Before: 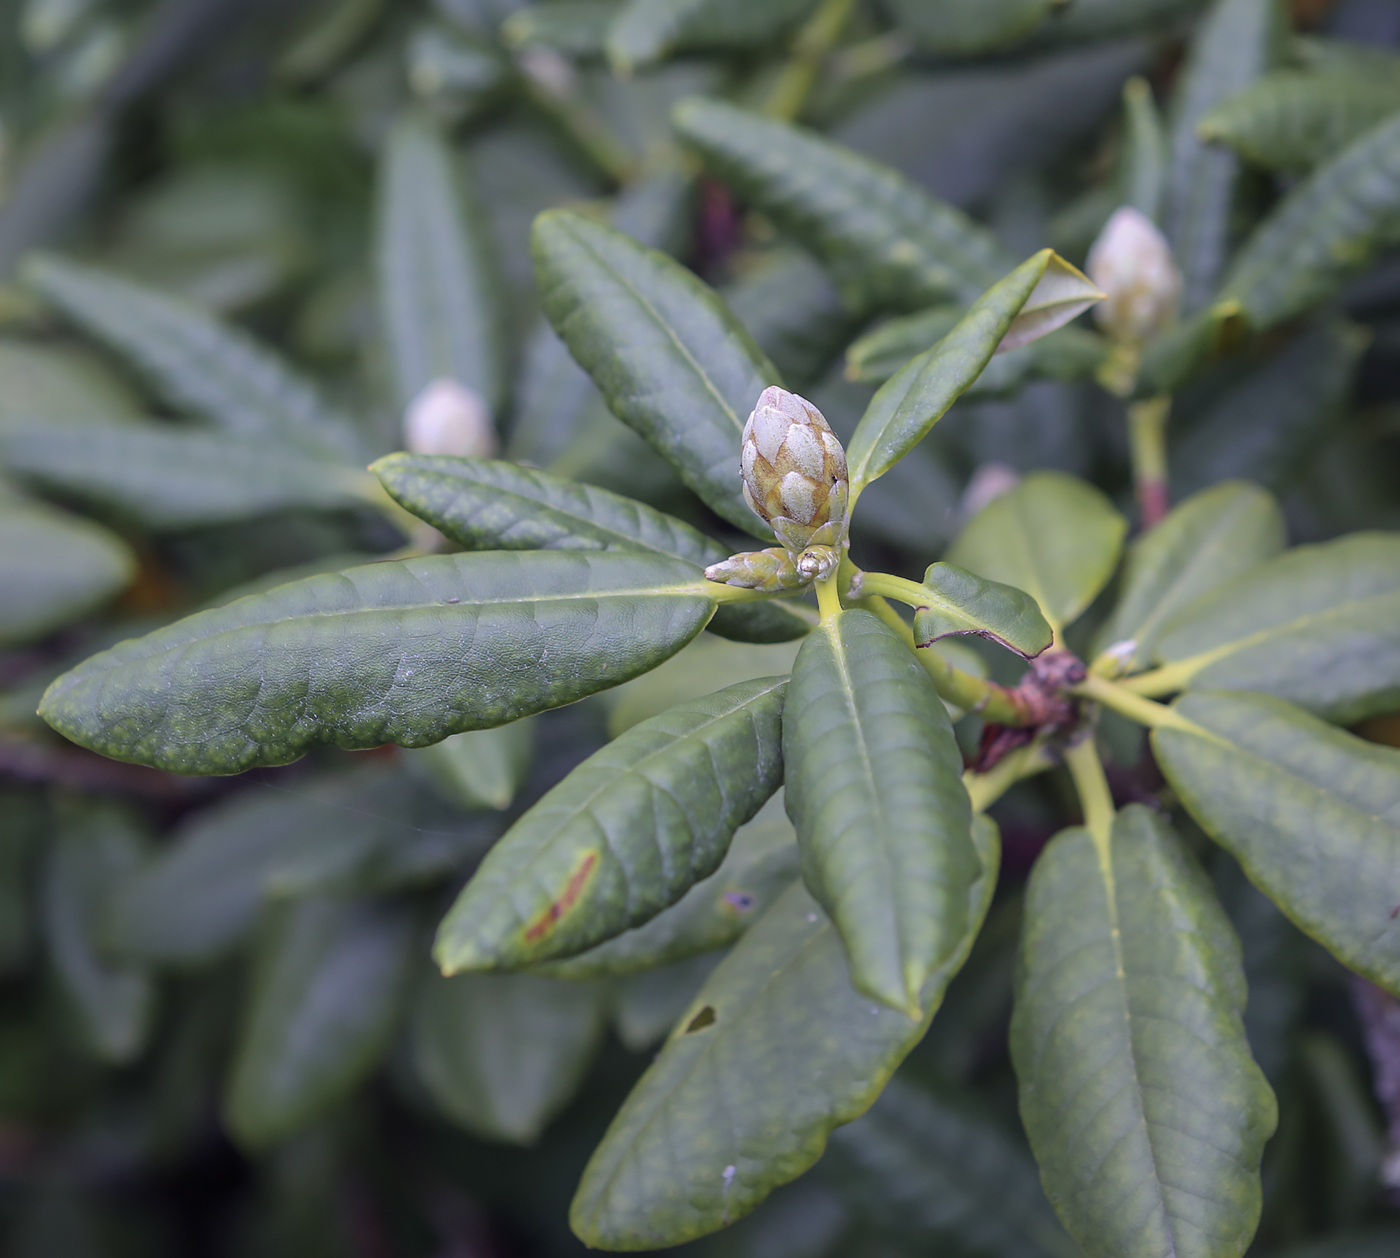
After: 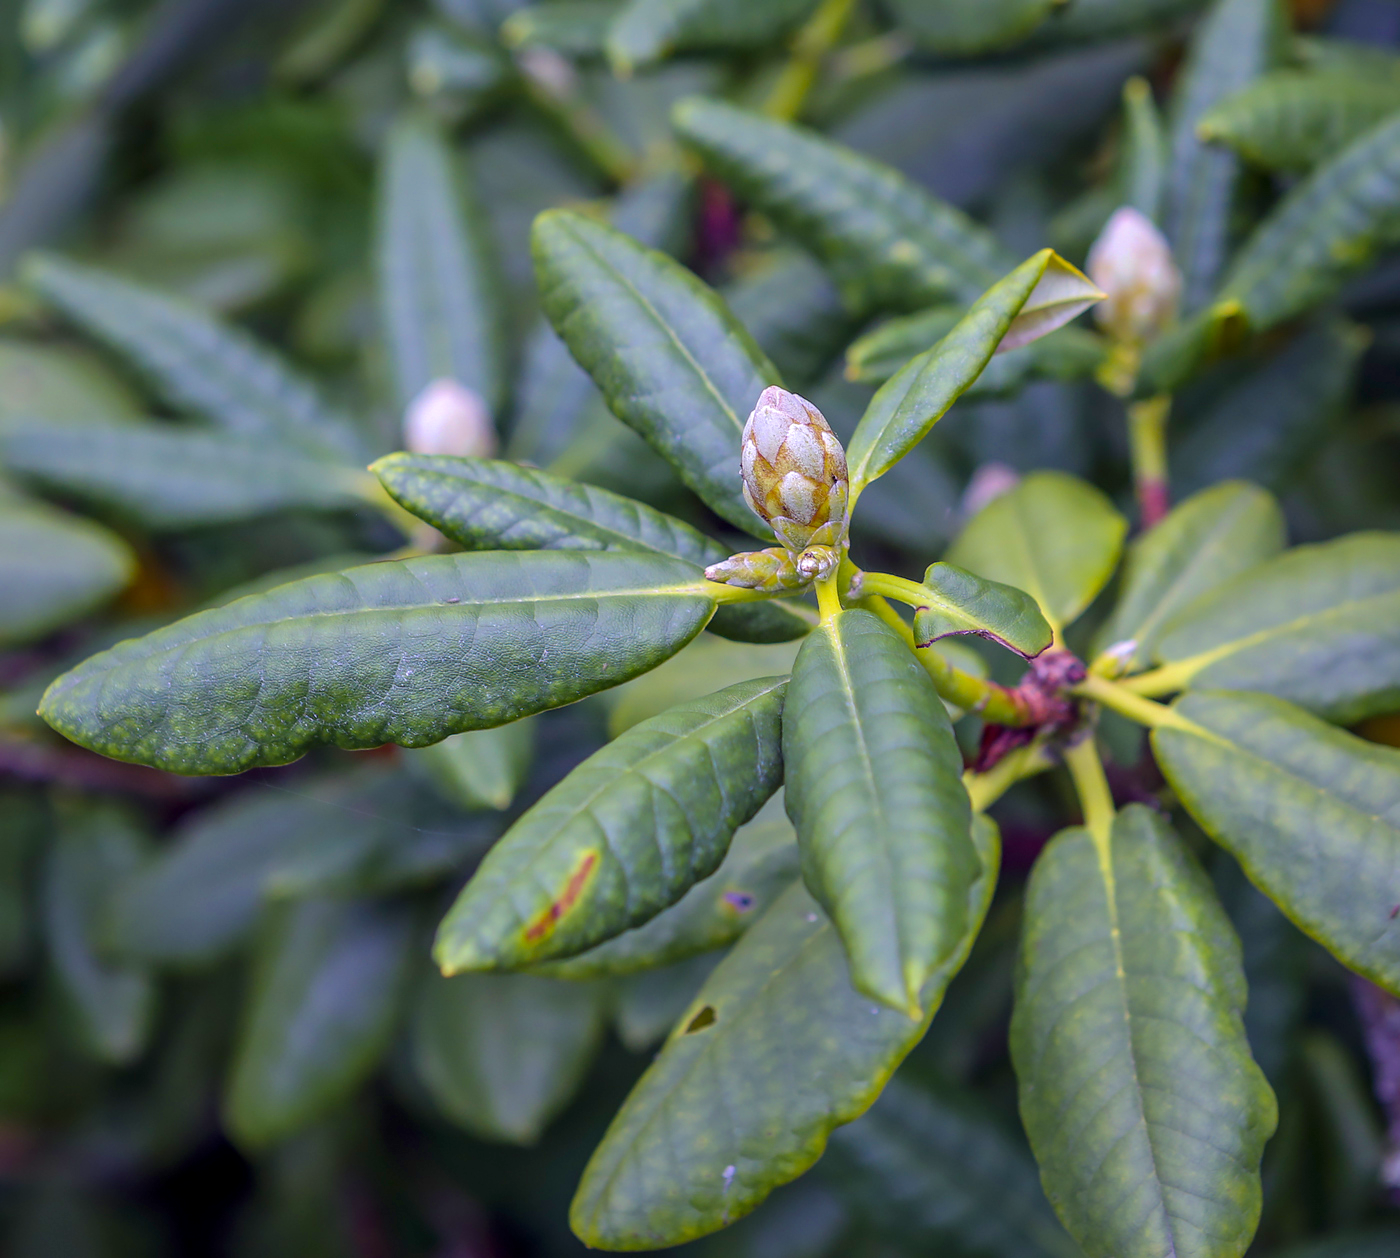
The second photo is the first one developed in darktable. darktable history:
local contrast: on, module defaults
velvia: strength 51%, mid-tones bias 0.51
